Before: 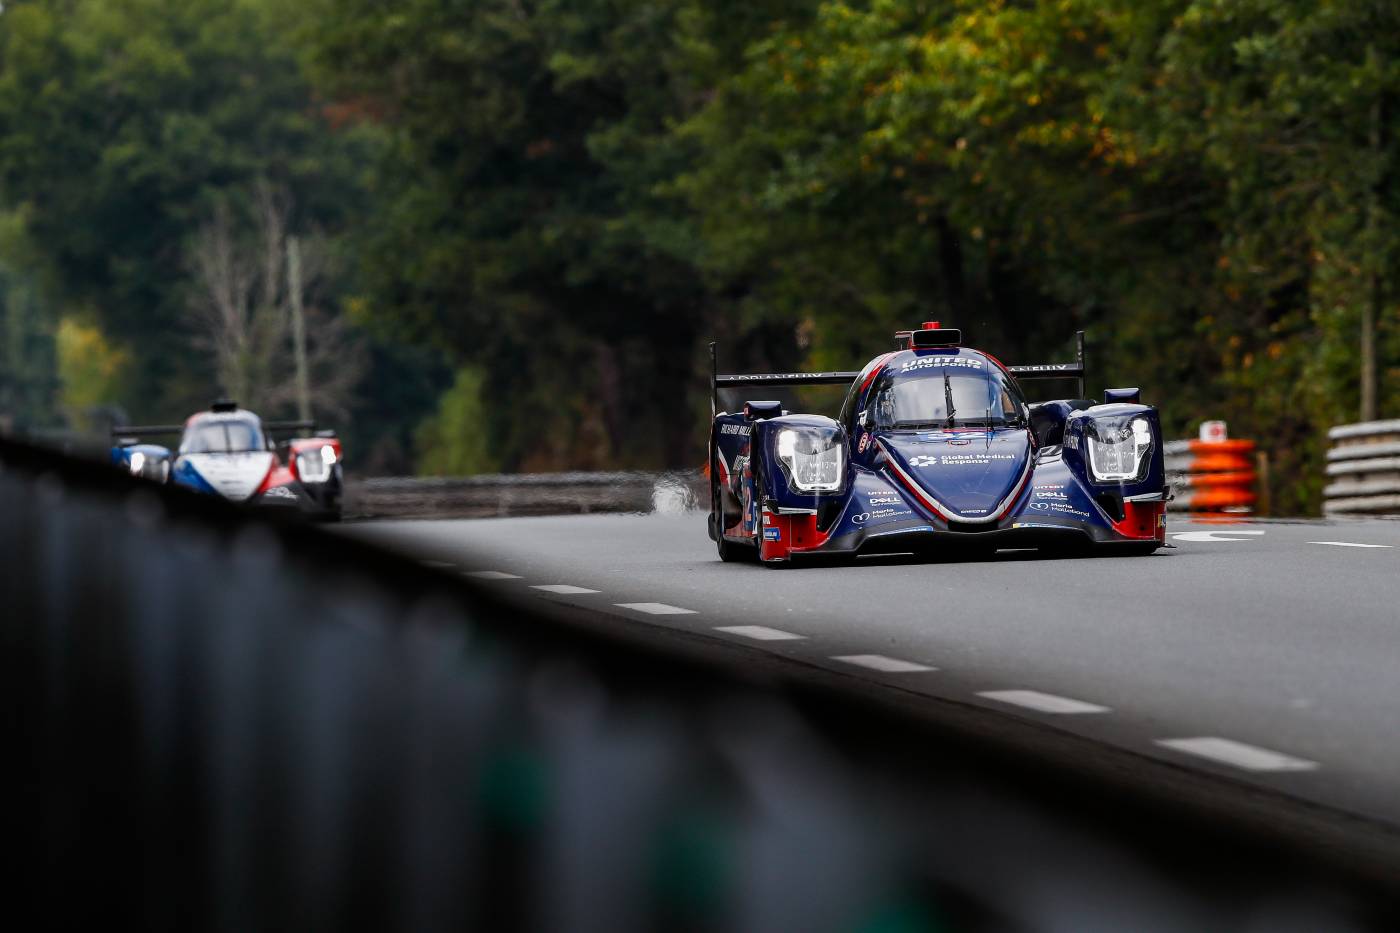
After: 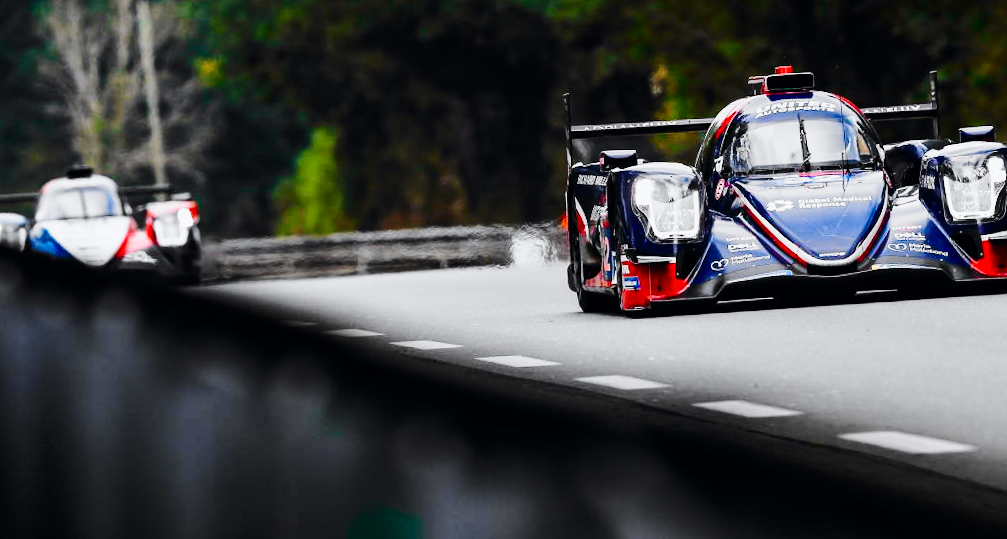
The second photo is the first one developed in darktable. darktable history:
crop: left 11.123%, top 27.61%, right 18.3%, bottom 17.034%
rotate and perspective: rotation -1.77°, lens shift (horizontal) 0.004, automatic cropping off
base curve: curves: ch0 [(0, 0) (0.028, 0.03) (0.121, 0.232) (0.46, 0.748) (0.859, 0.968) (1, 1)], preserve colors none
tone curve: curves: ch0 [(0, 0) (0.071, 0.047) (0.266, 0.26) (0.483, 0.554) (0.753, 0.811) (1, 0.983)]; ch1 [(0, 0) (0.346, 0.307) (0.408, 0.369) (0.463, 0.443) (0.482, 0.493) (0.502, 0.5) (0.517, 0.502) (0.55, 0.548) (0.597, 0.624) (0.651, 0.698) (1, 1)]; ch2 [(0, 0) (0.346, 0.34) (0.434, 0.46) (0.485, 0.494) (0.5, 0.494) (0.517, 0.506) (0.535, 0.529) (0.583, 0.611) (0.625, 0.666) (1, 1)], color space Lab, independent channels, preserve colors none
